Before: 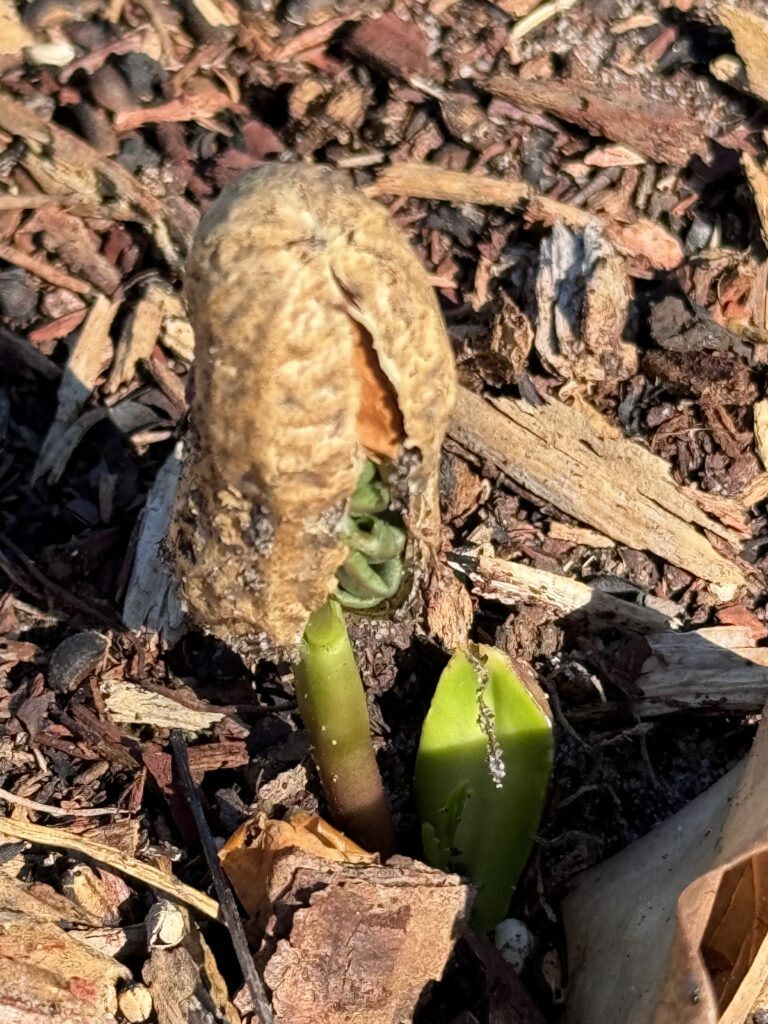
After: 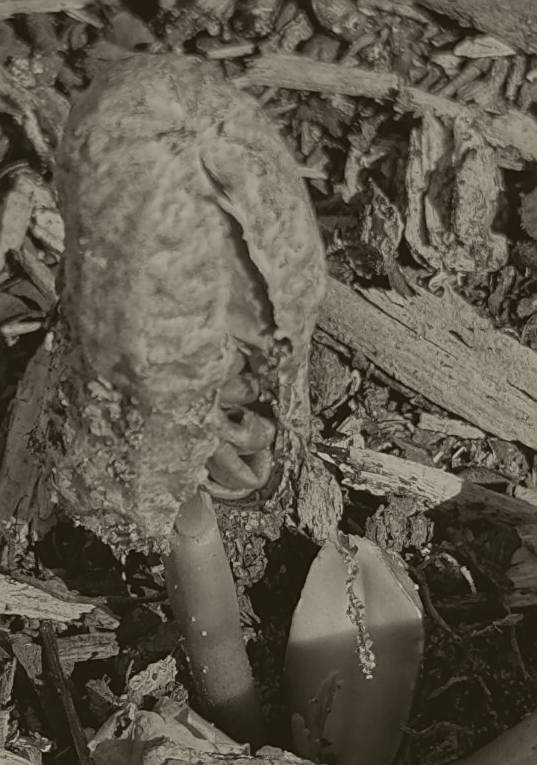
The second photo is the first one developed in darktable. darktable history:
shadows and highlights: white point adjustment -3.64, highlights -63.34, highlights color adjustment 42%, soften with gaussian
crop and rotate: left 17.046%, top 10.659%, right 12.989%, bottom 14.553%
sharpen: on, module defaults
colorize: hue 41.44°, saturation 22%, source mix 60%, lightness 10.61%
